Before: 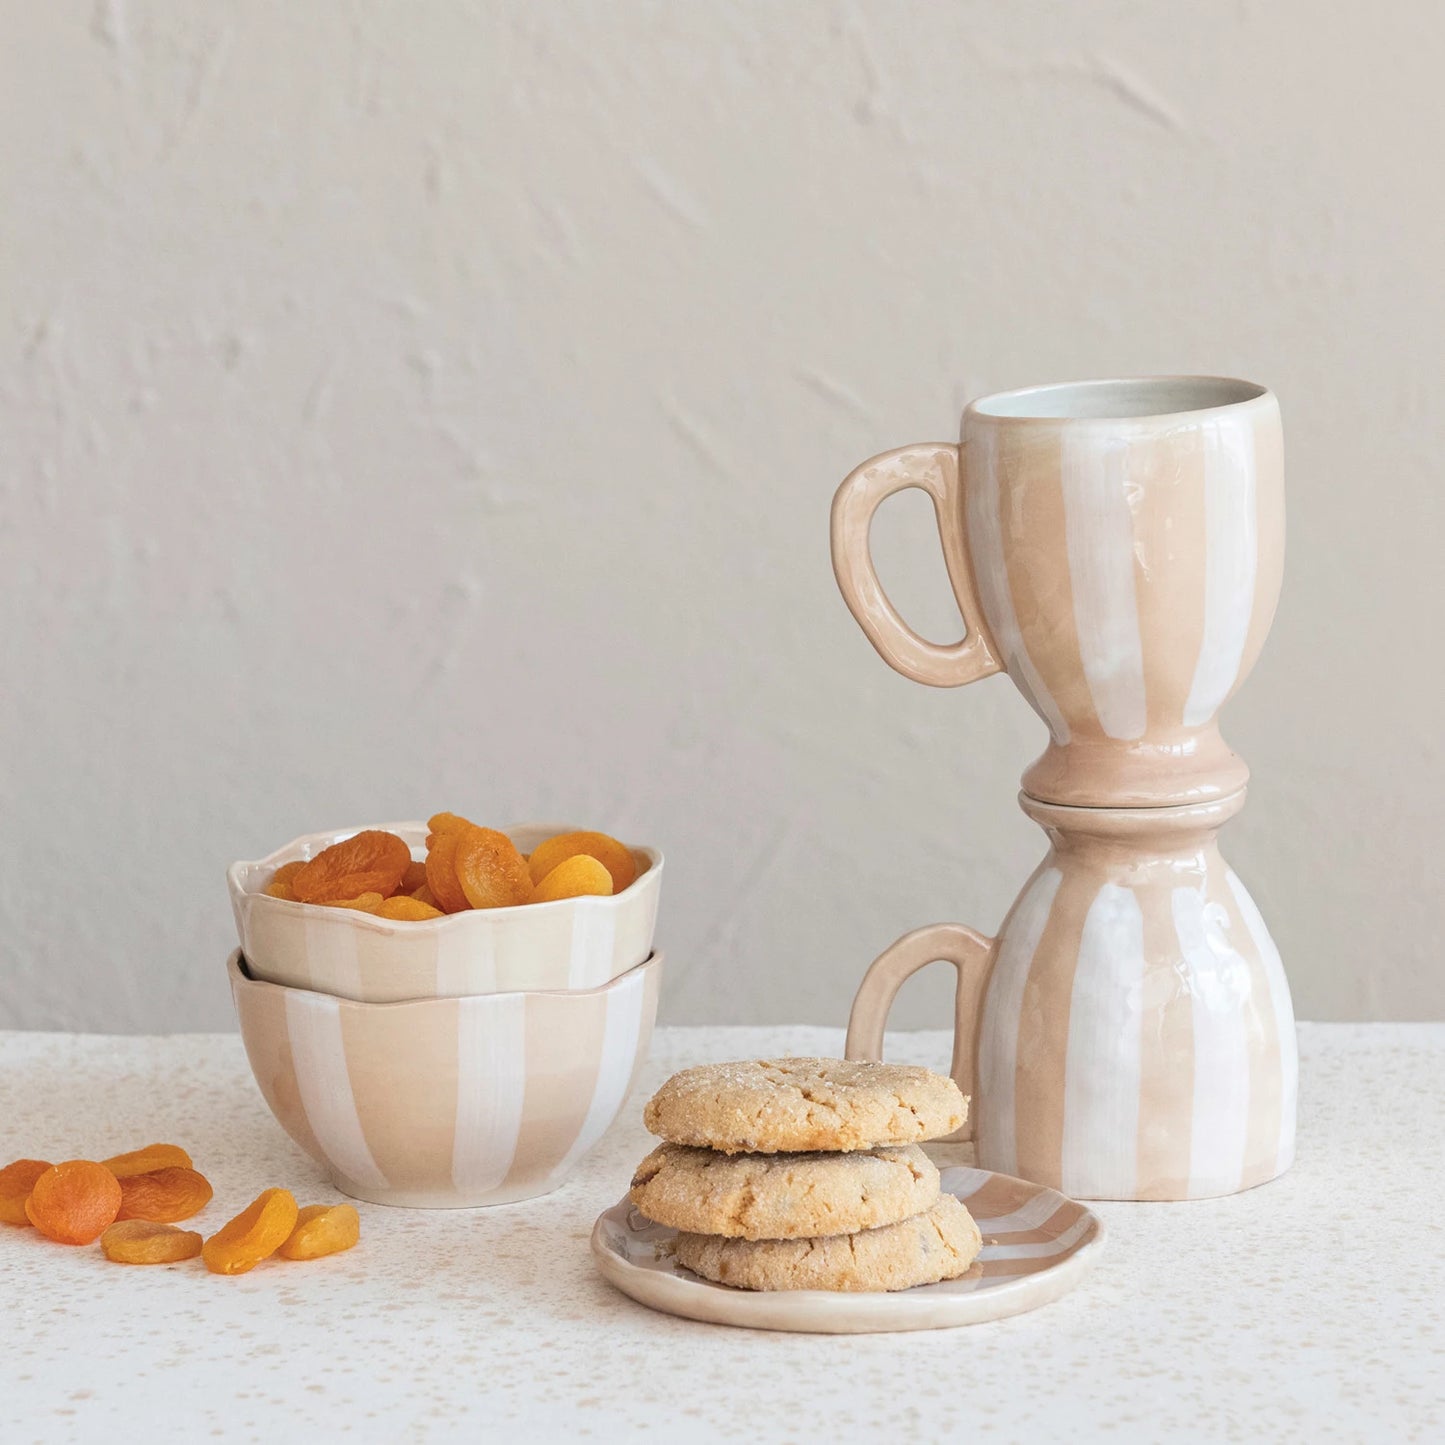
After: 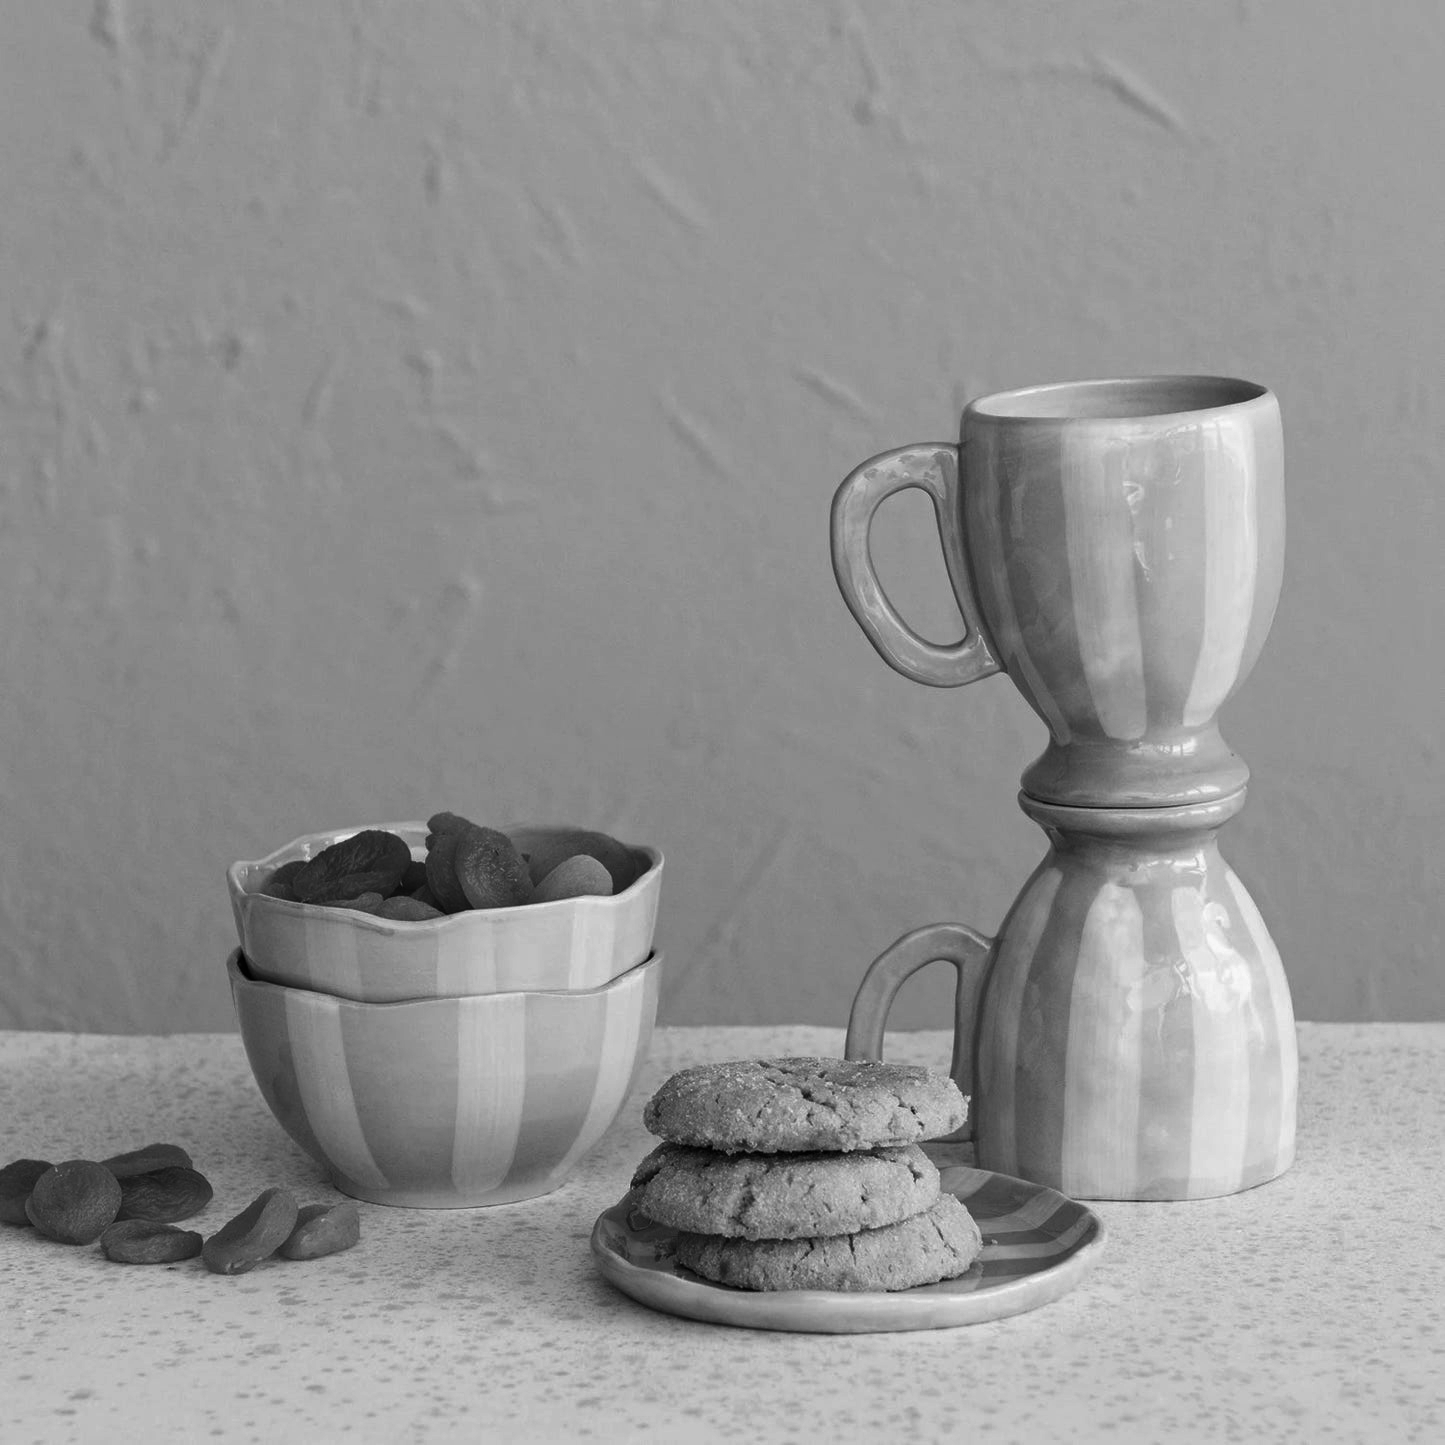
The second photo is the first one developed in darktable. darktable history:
monochrome: on, module defaults
contrast brightness saturation: brightness -0.52
white balance: red 0.766, blue 1.537
